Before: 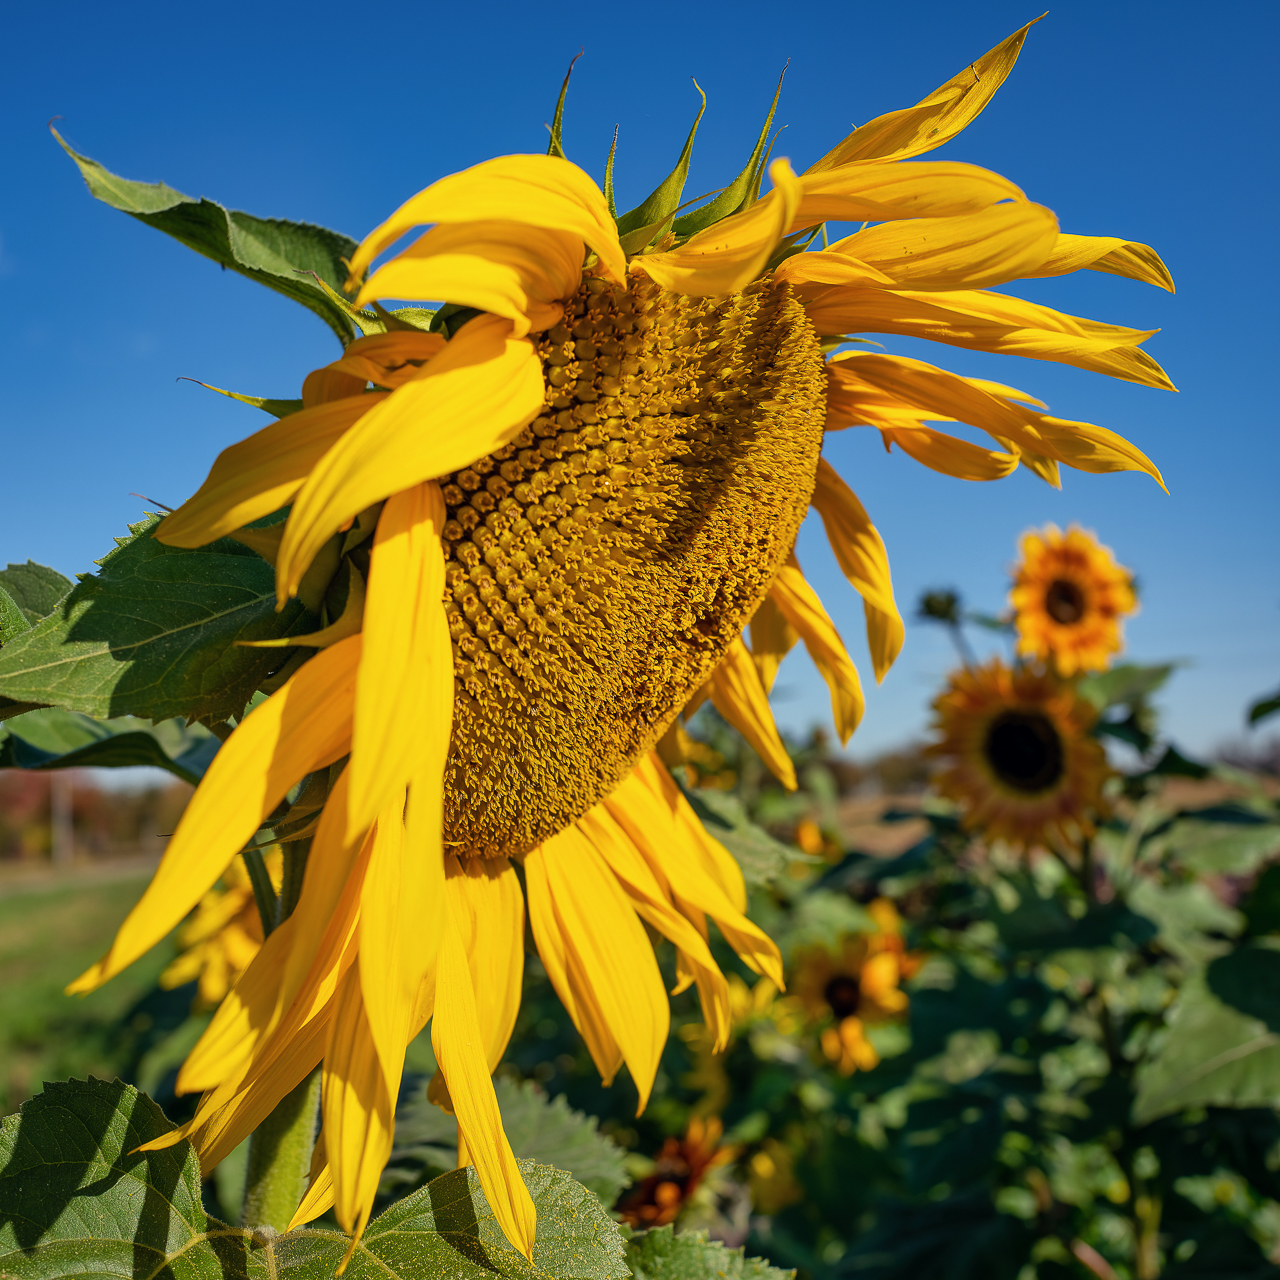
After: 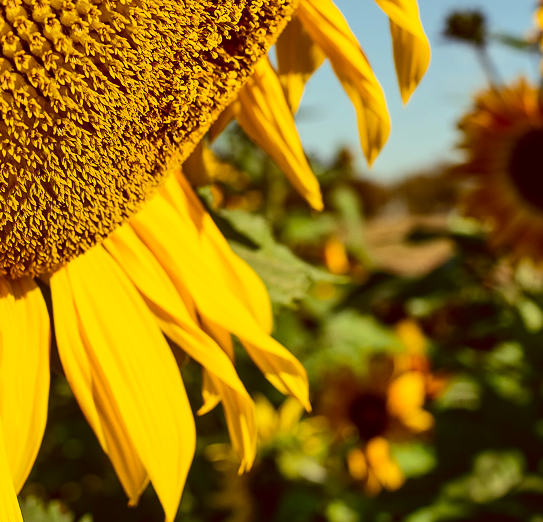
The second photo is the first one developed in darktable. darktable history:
tone curve: curves: ch0 [(0, 0) (0.003, 0.008) (0.011, 0.011) (0.025, 0.018) (0.044, 0.028) (0.069, 0.039) (0.1, 0.056) (0.136, 0.081) (0.177, 0.118) (0.224, 0.164) (0.277, 0.223) (0.335, 0.3) (0.399, 0.399) (0.468, 0.51) (0.543, 0.618) (0.623, 0.71) (0.709, 0.79) (0.801, 0.865) (0.898, 0.93) (1, 1)], color space Lab, independent channels, preserve colors none
color balance rgb: power › chroma 0.292%, power › hue 22.55°, highlights gain › chroma 1.026%, highlights gain › hue 60.16°, perceptual saturation grading › global saturation -0.311%, global vibrance 20%
color correction: highlights a* -6.31, highlights b* 9.38, shadows a* 10.89, shadows b* 23.91
crop: left 37.043%, top 45.344%, right 20.498%, bottom 13.817%
